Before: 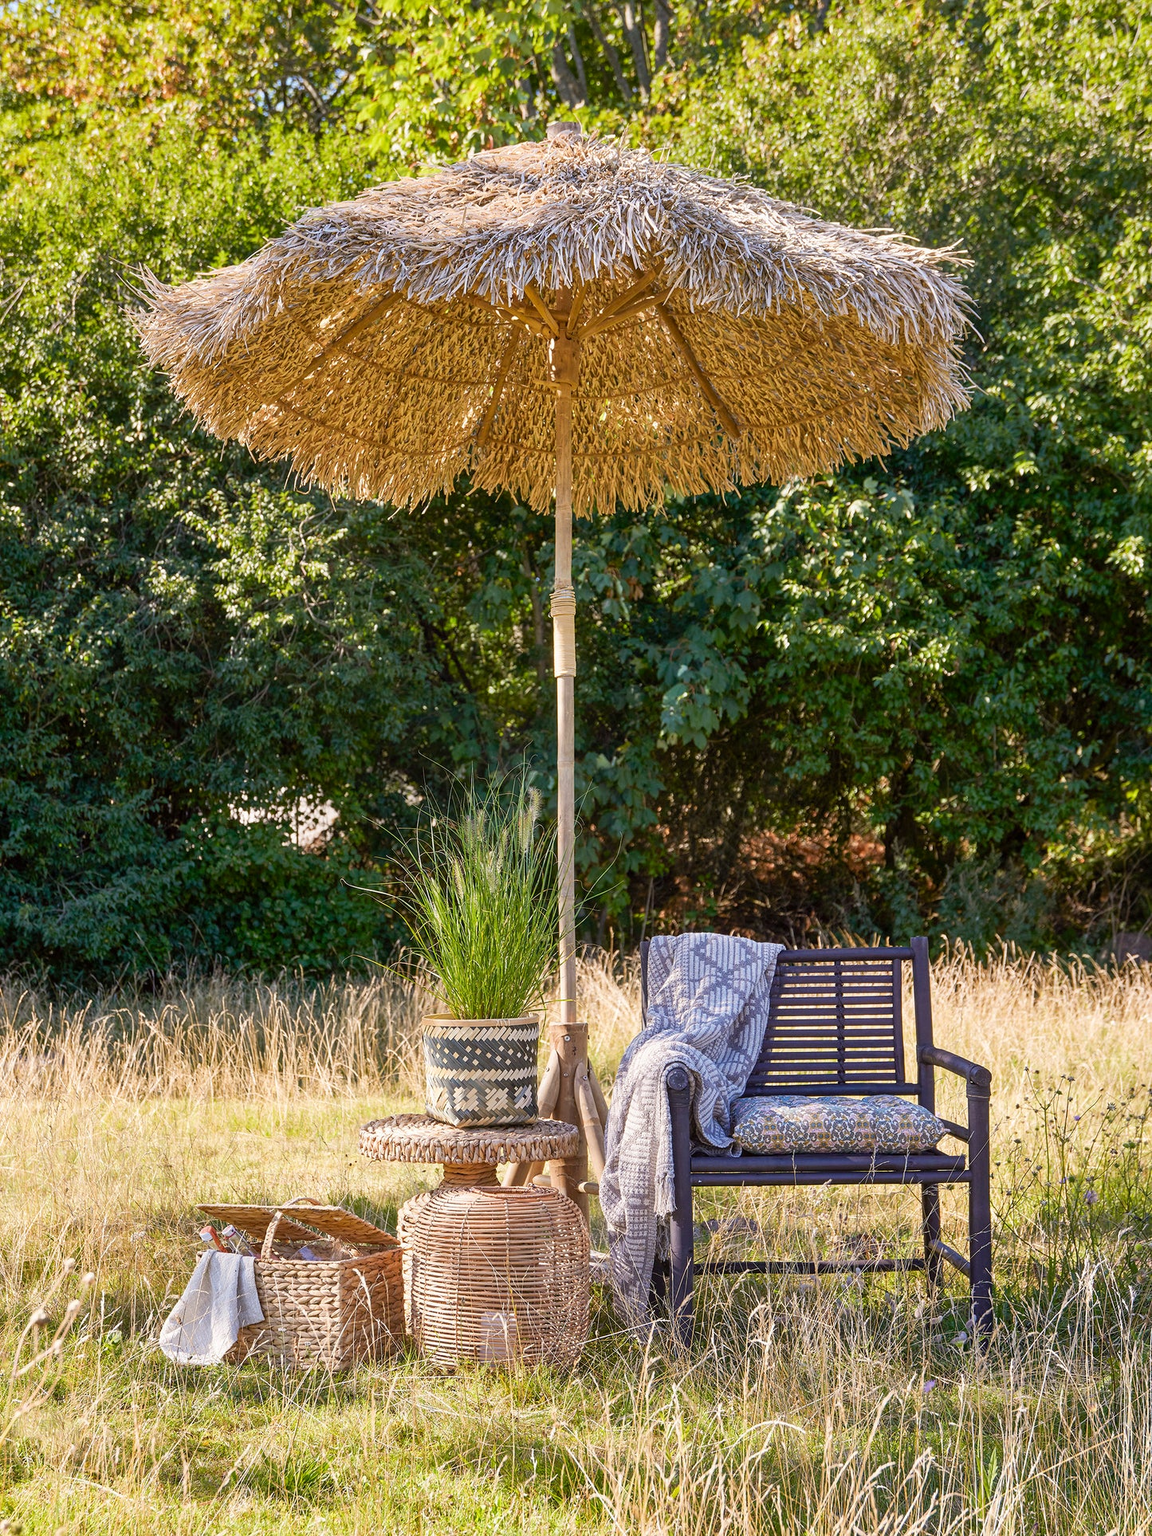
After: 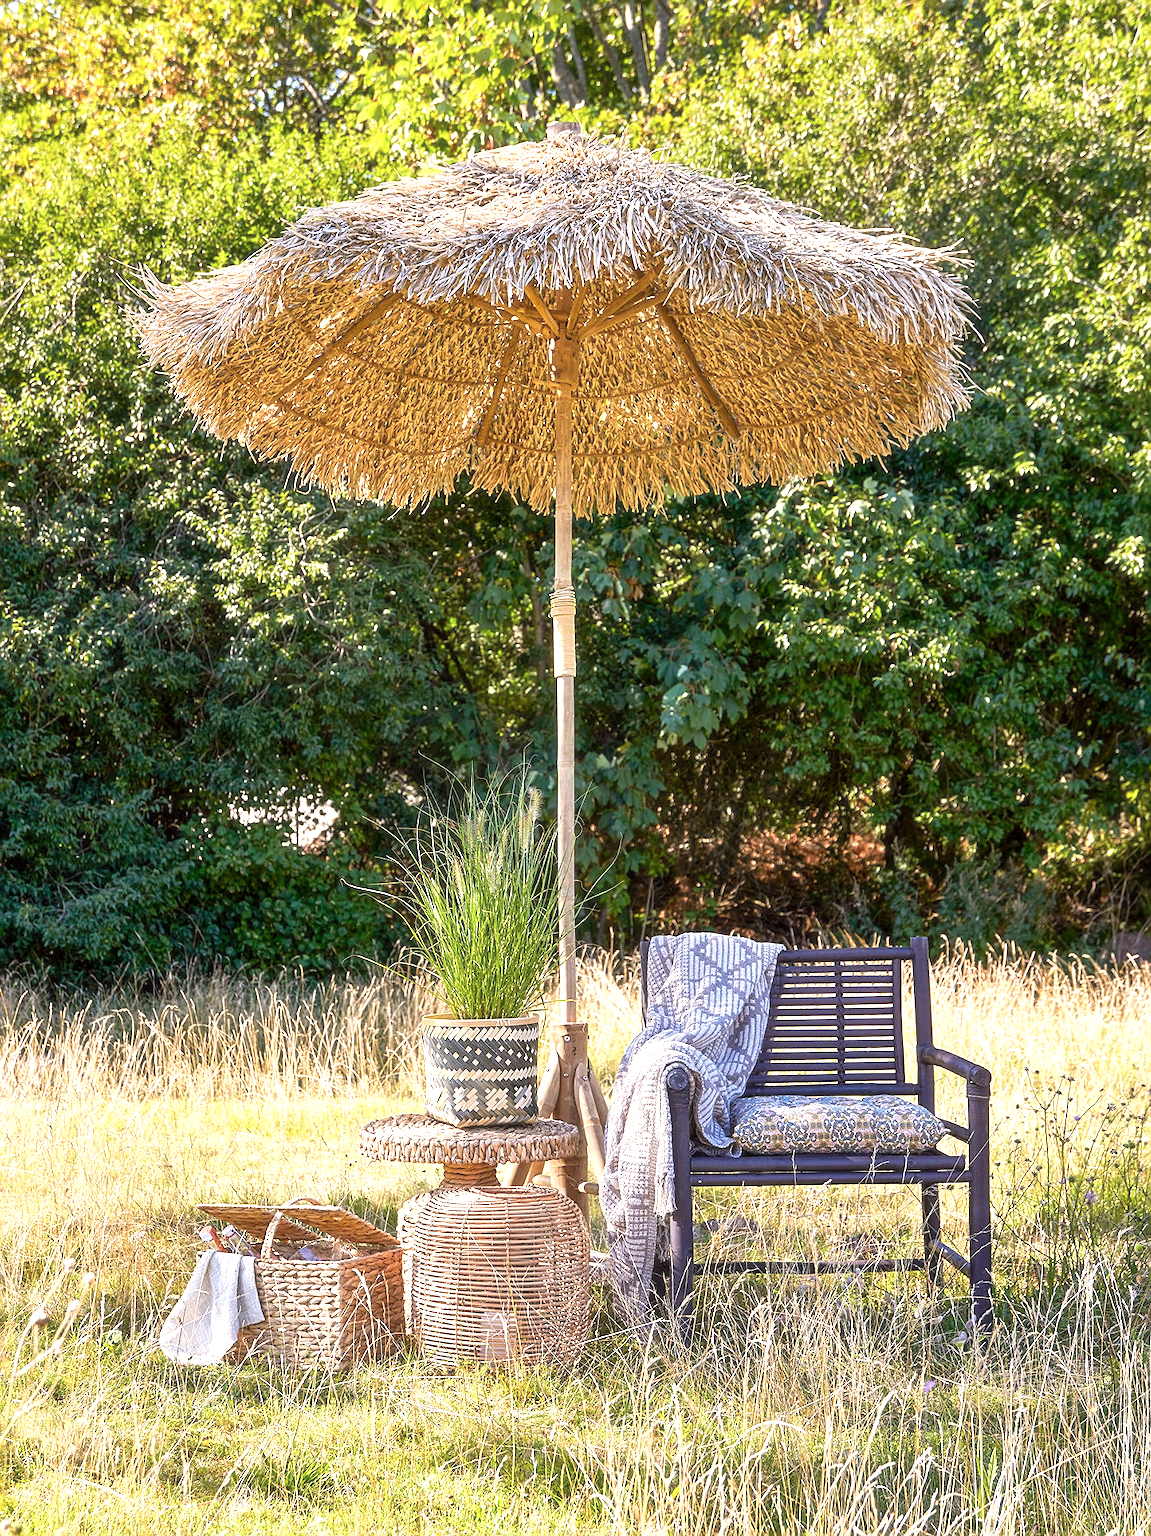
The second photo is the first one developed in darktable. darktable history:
sharpen: on, module defaults
exposure: black level correction 0.001, exposure 0.675 EV, compensate highlight preservation false
color balance: mode lift, gamma, gain (sRGB)
soften: size 10%, saturation 50%, brightness 0.2 EV, mix 10%
